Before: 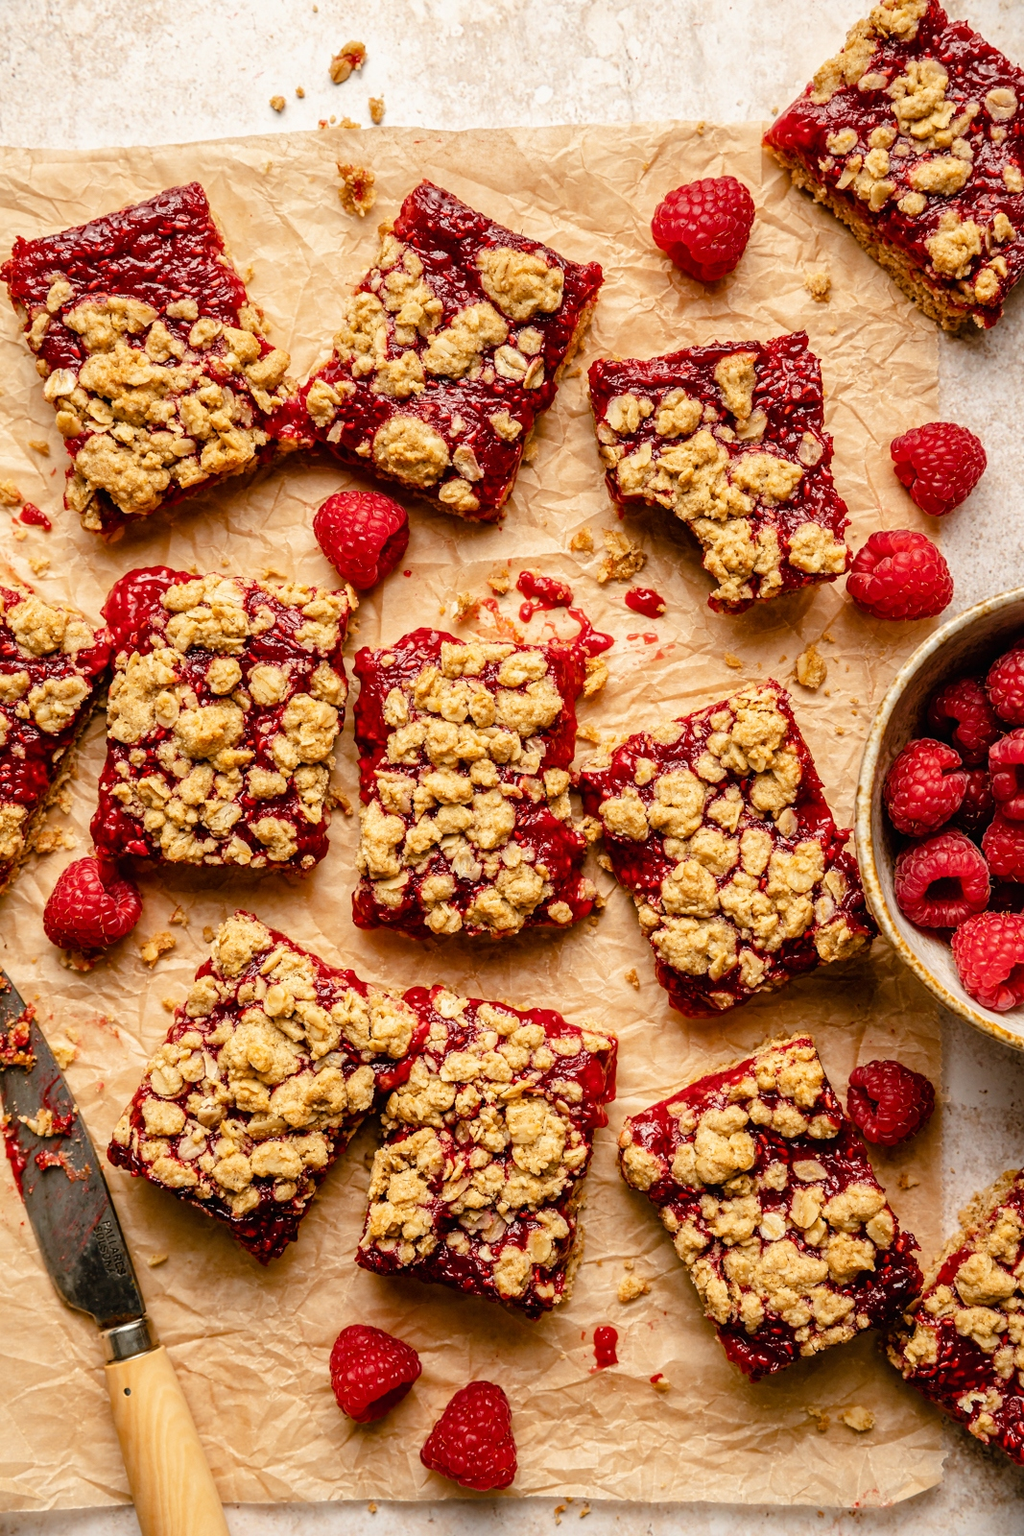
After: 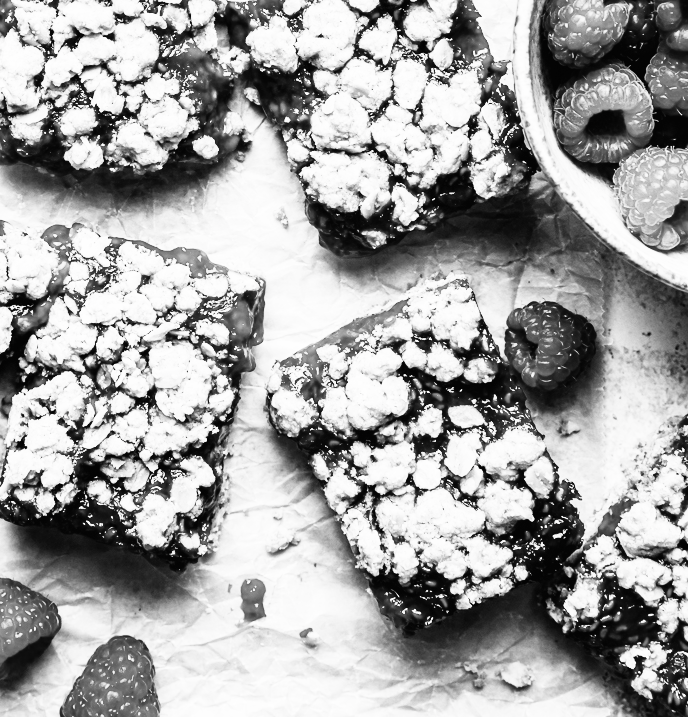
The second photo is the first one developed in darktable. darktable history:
crop and rotate: left 35.509%, top 50.238%, bottom 4.934%
contrast brightness saturation: contrast 0.53, brightness 0.47, saturation -1
tone curve: curves: ch0 [(0, 0) (0.003, 0.006) (0.011, 0.007) (0.025, 0.009) (0.044, 0.012) (0.069, 0.021) (0.1, 0.036) (0.136, 0.056) (0.177, 0.105) (0.224, 0.165) (0.277, 0.251) (0.335, 0.344) (0.399, 0.439) (0.468, 0.532) (0.543, 0.628) (0.623, 0.718) (0.709, 0.797) (0.801, 0.874) (0.898, 0.943) (1, 1)], preserve colors none
